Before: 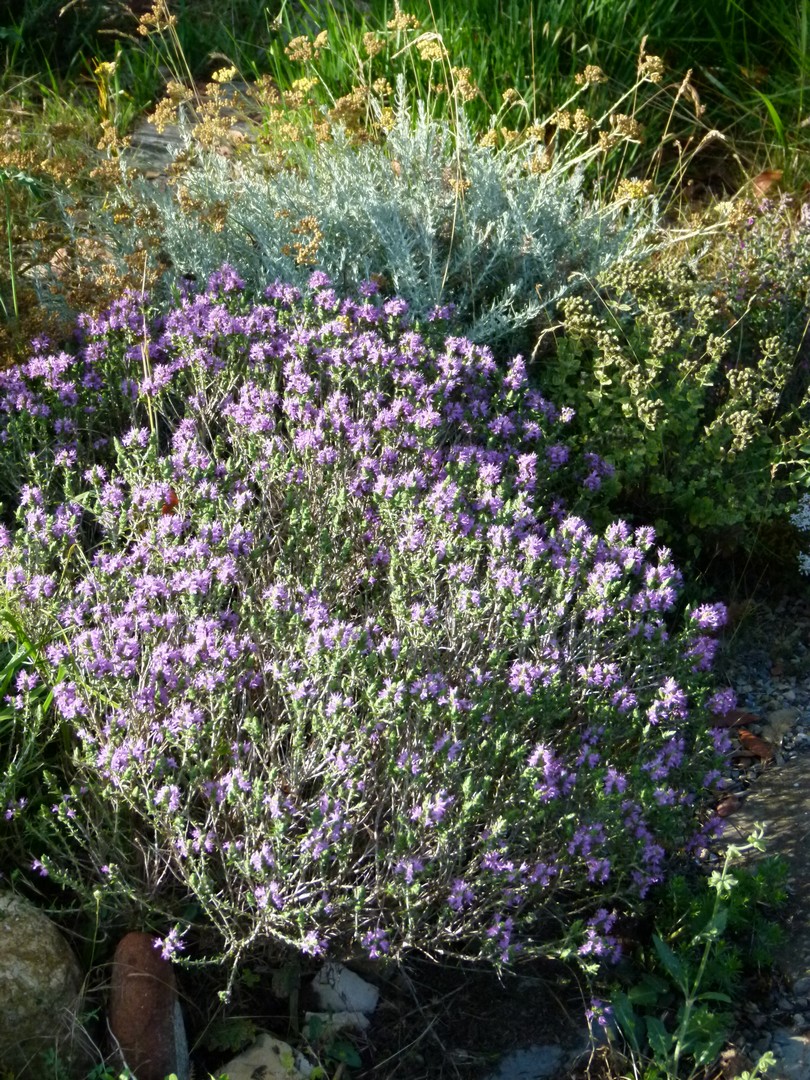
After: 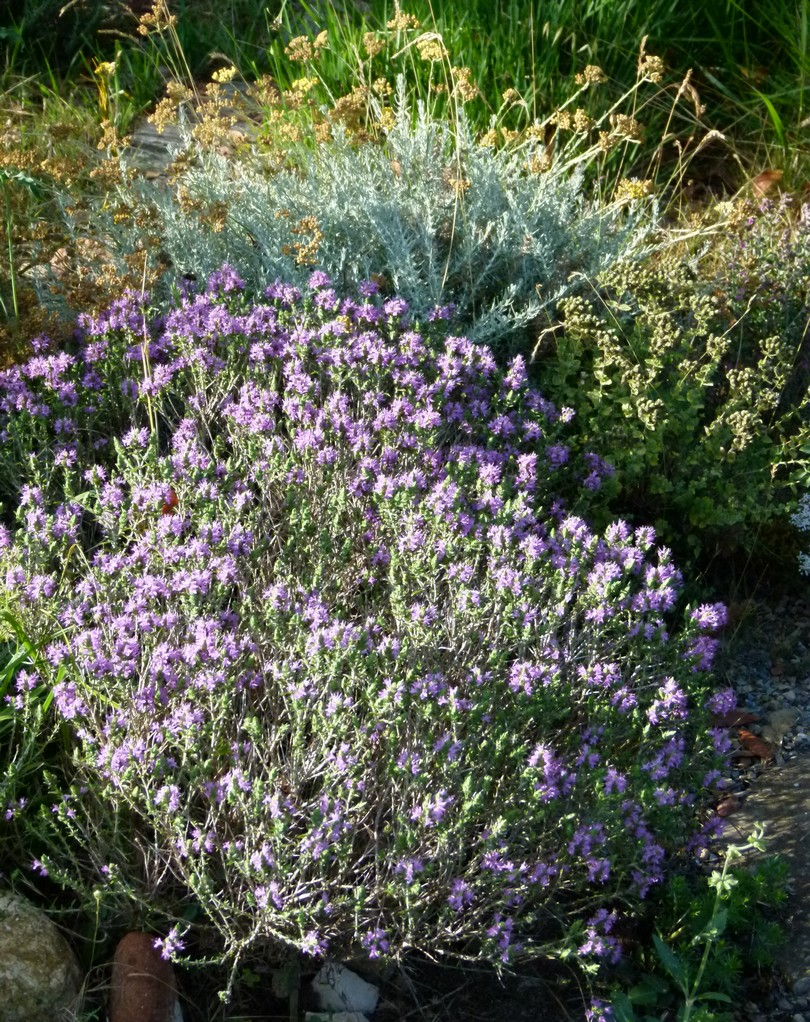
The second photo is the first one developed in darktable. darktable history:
crop and rotate: top 0.009%, bottom 5.279%
